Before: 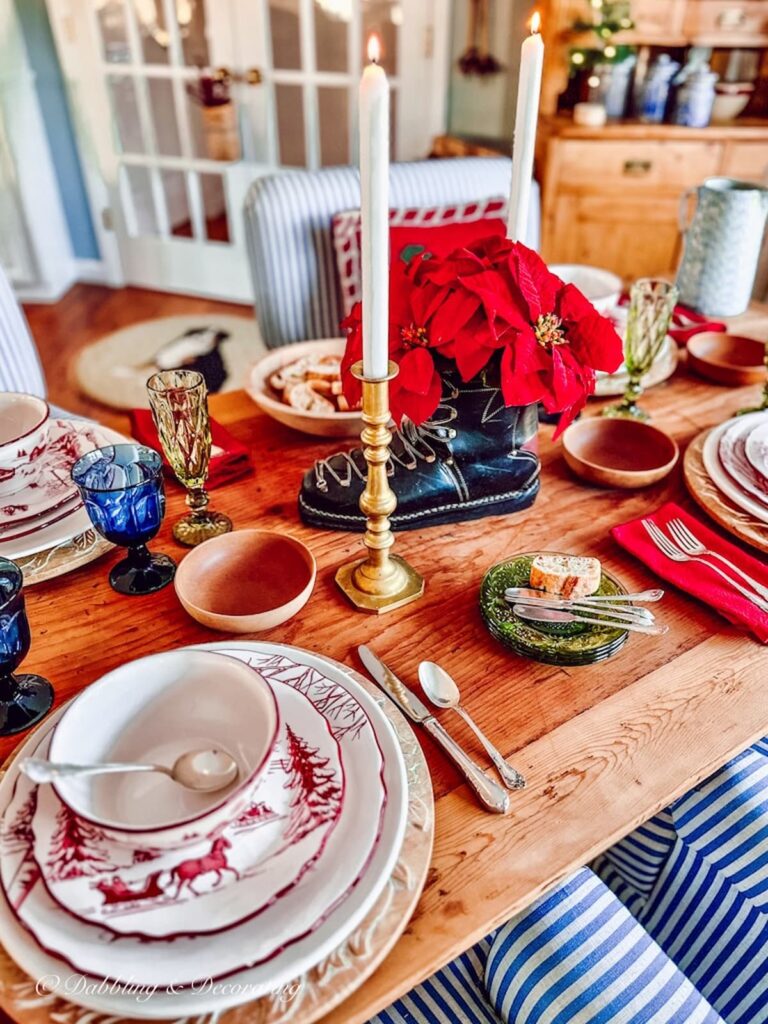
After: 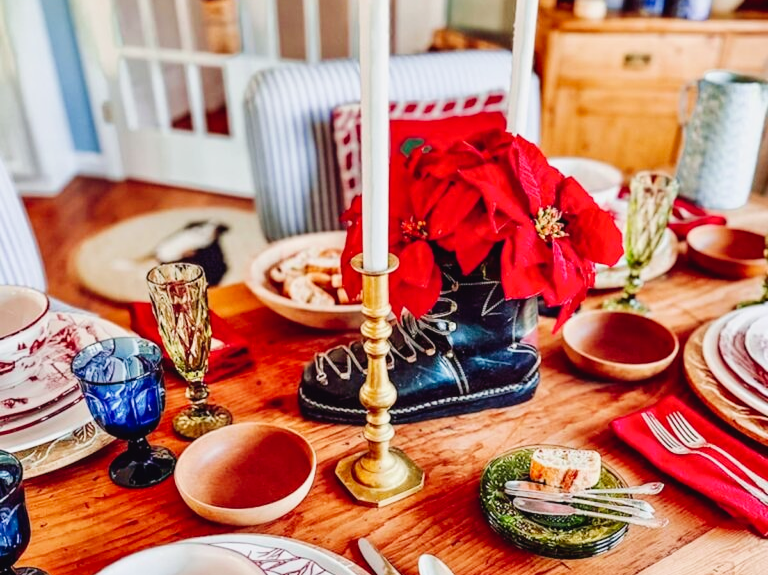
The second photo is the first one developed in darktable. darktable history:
tone curve: curves: ch0 [(0, 0.021) (0.049, 0.044) (0.152, 0.14) (0.328, 0.357) (0.473, 0.529) (0.641, 0.705) (0.868, 0.887) (1, 0.969)]; ch1 [(0, 0) (0.322, 0.328) (0.43, 0.425) (0.474, 0.466) (0.502, 0.503) (0.522, 0.526) (0.564, 0.591) (0.602, 0.632) (0.677, 0.701) (0.859, 0.885) (1, 1)]; ch2 [(0, 0) (0.33, 0.301) (0.447, 0.44) (0.502, 0.505) (0.535, 0.554) (0.565, 0.598) (0.618, 0.629) (1, 1)], preserve colors none
velvia: strength 15.26%
crop and rotate: top 10.466%, bottom 33.347%
